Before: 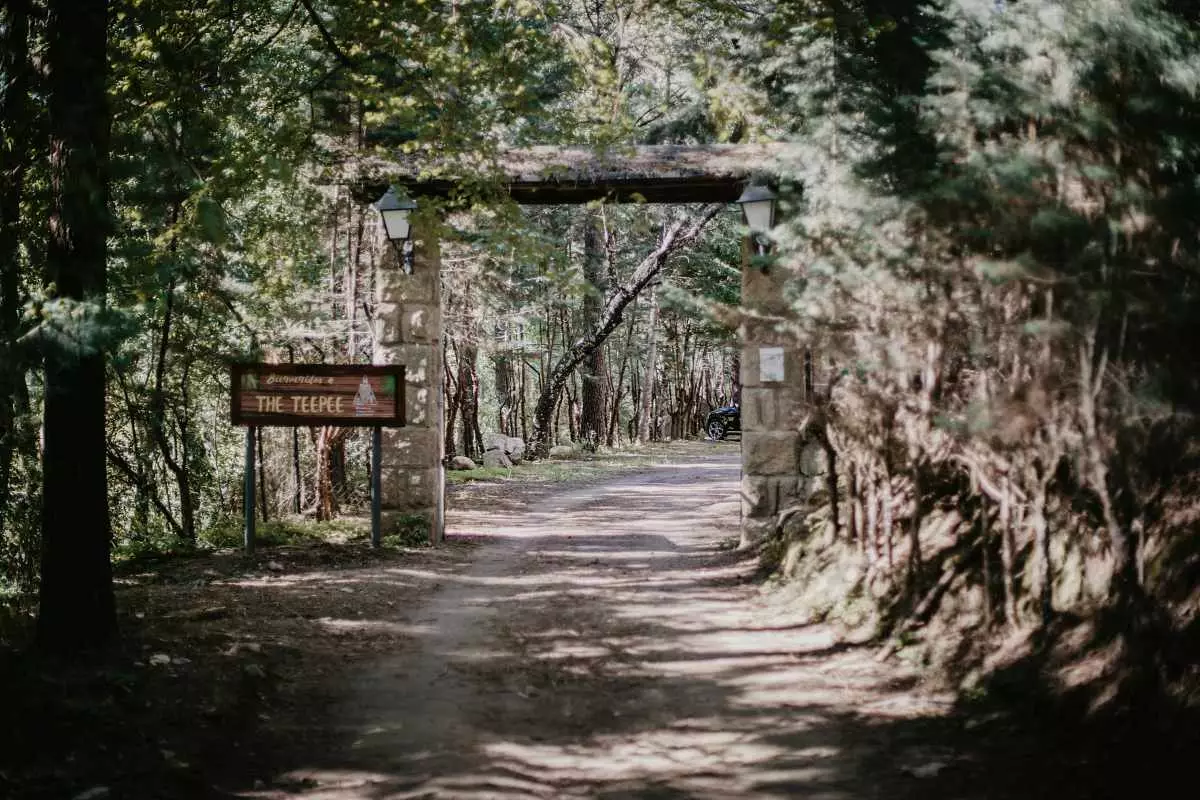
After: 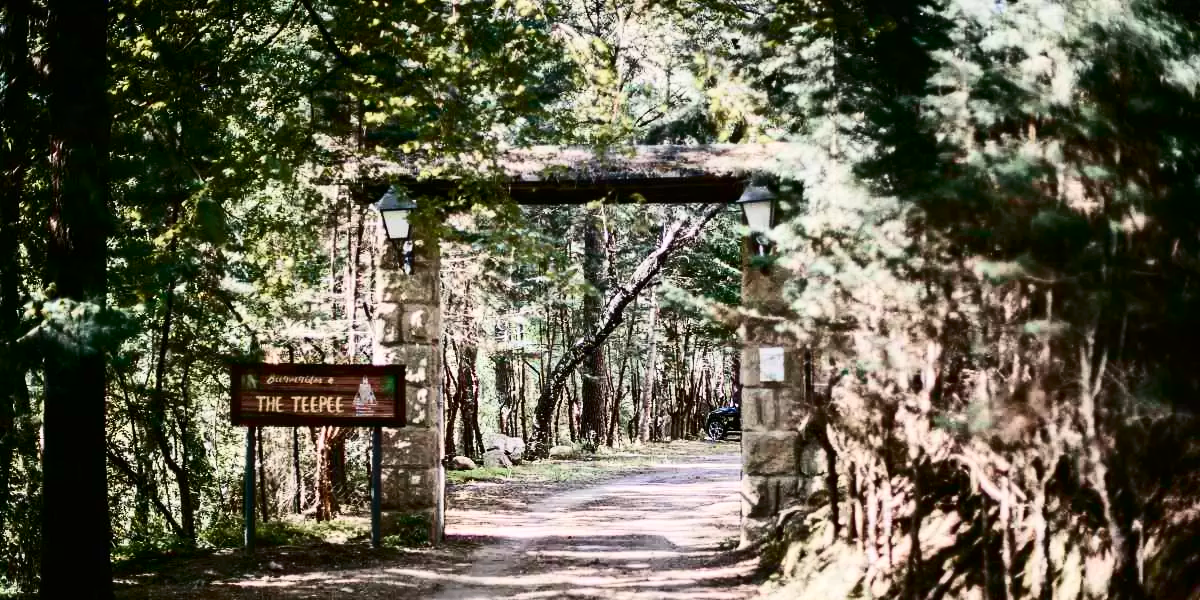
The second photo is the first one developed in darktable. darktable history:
crop: bottom 24.991%
contrast brightness saturation: contrast 0.406, brightness 0.044, saturation 0.248
exposure: exposure 0.299 EV, compensate exposure bias true, compensate highlight preservation false
